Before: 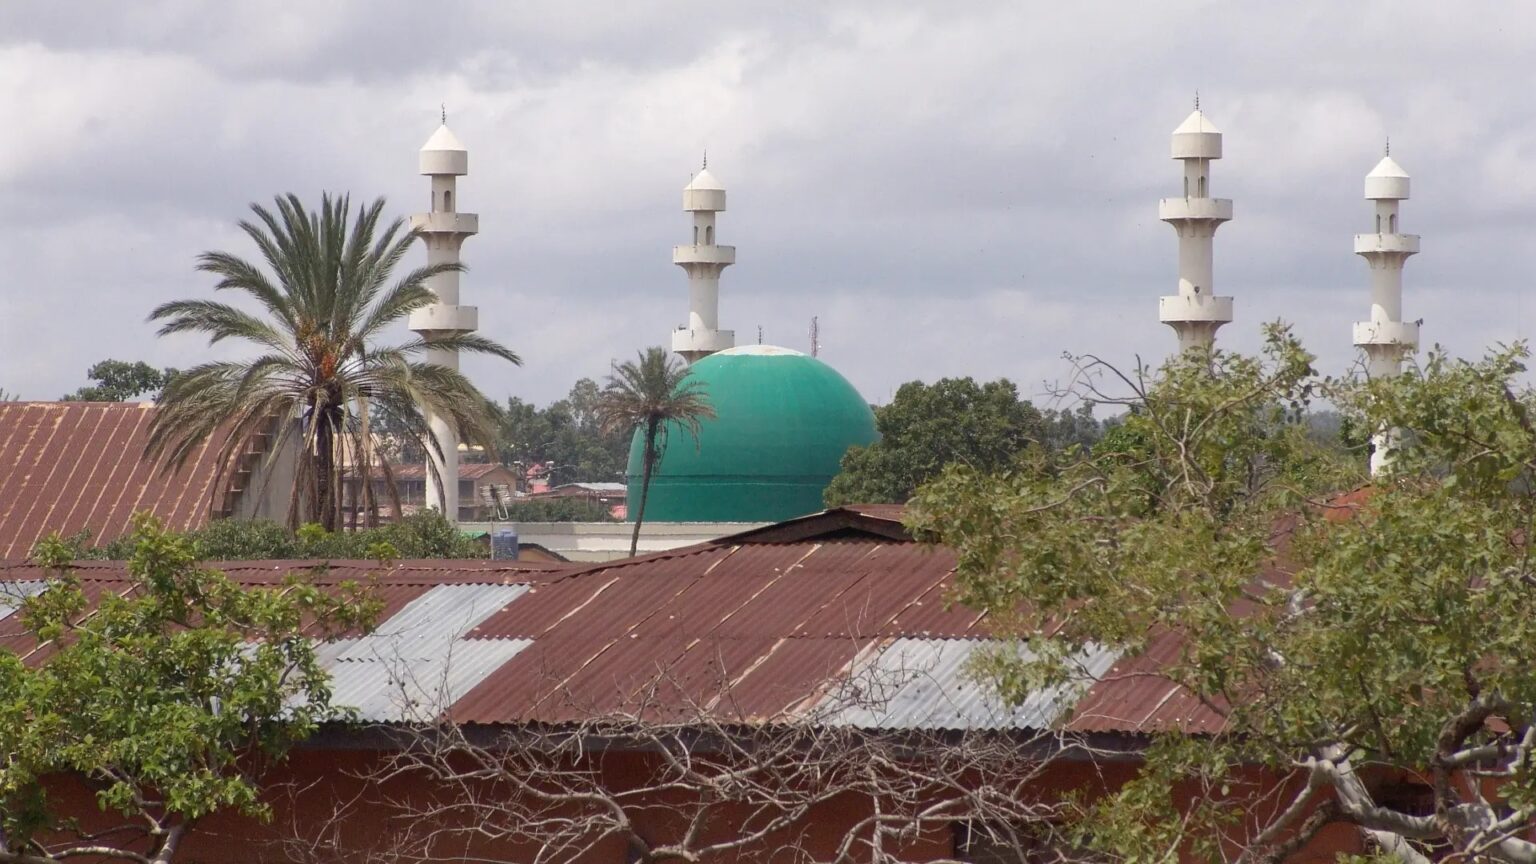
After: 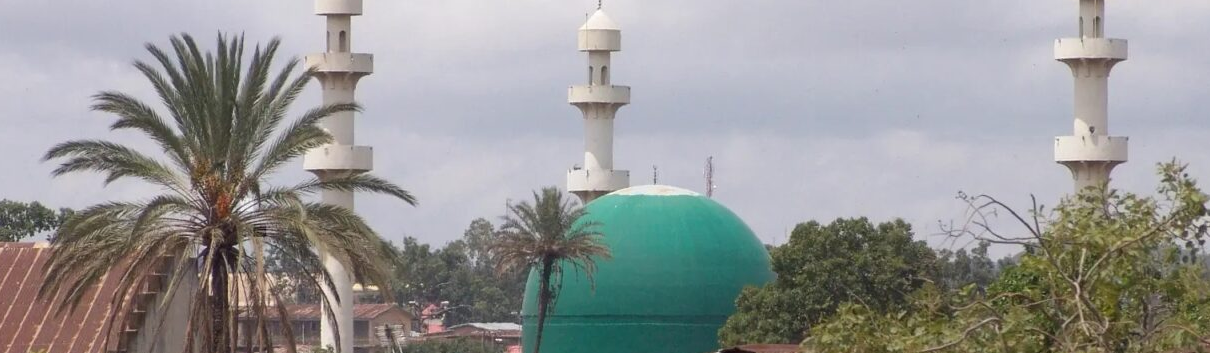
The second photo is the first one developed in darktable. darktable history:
crop: left 6.866%, top 18.568%, right 14.354%, bottom 40.553%
